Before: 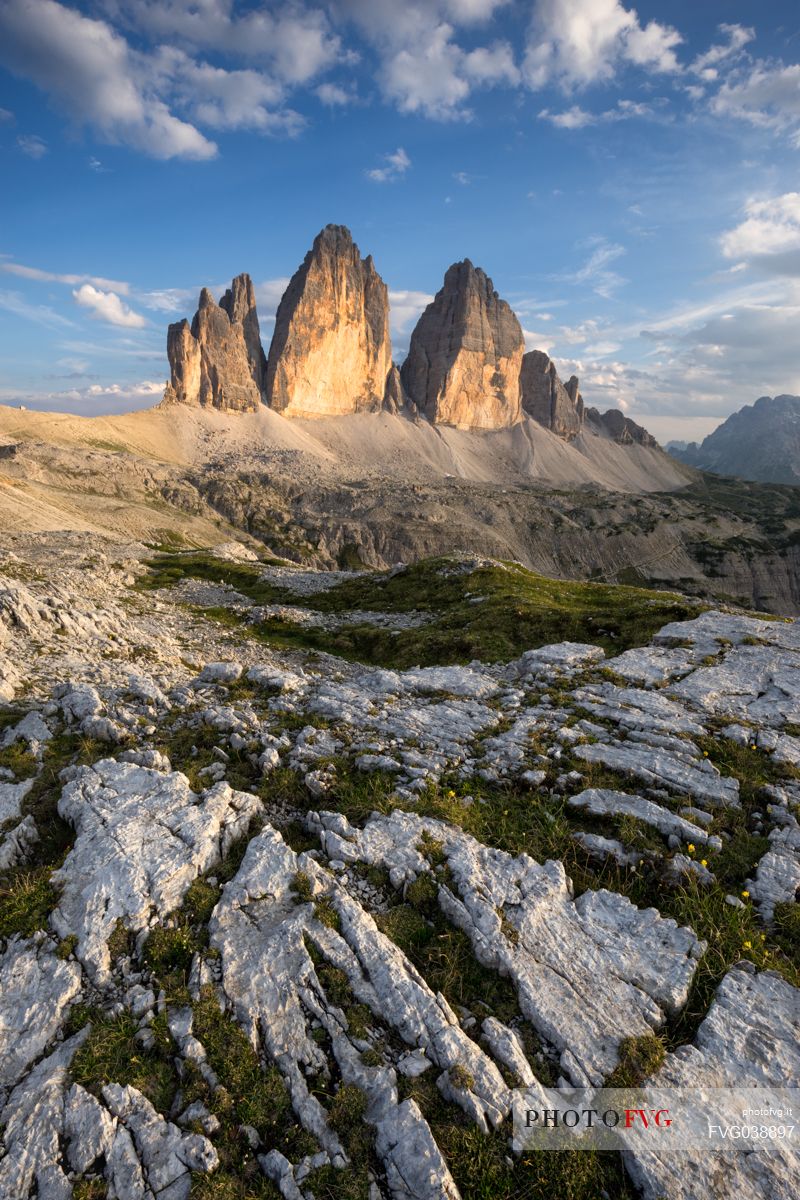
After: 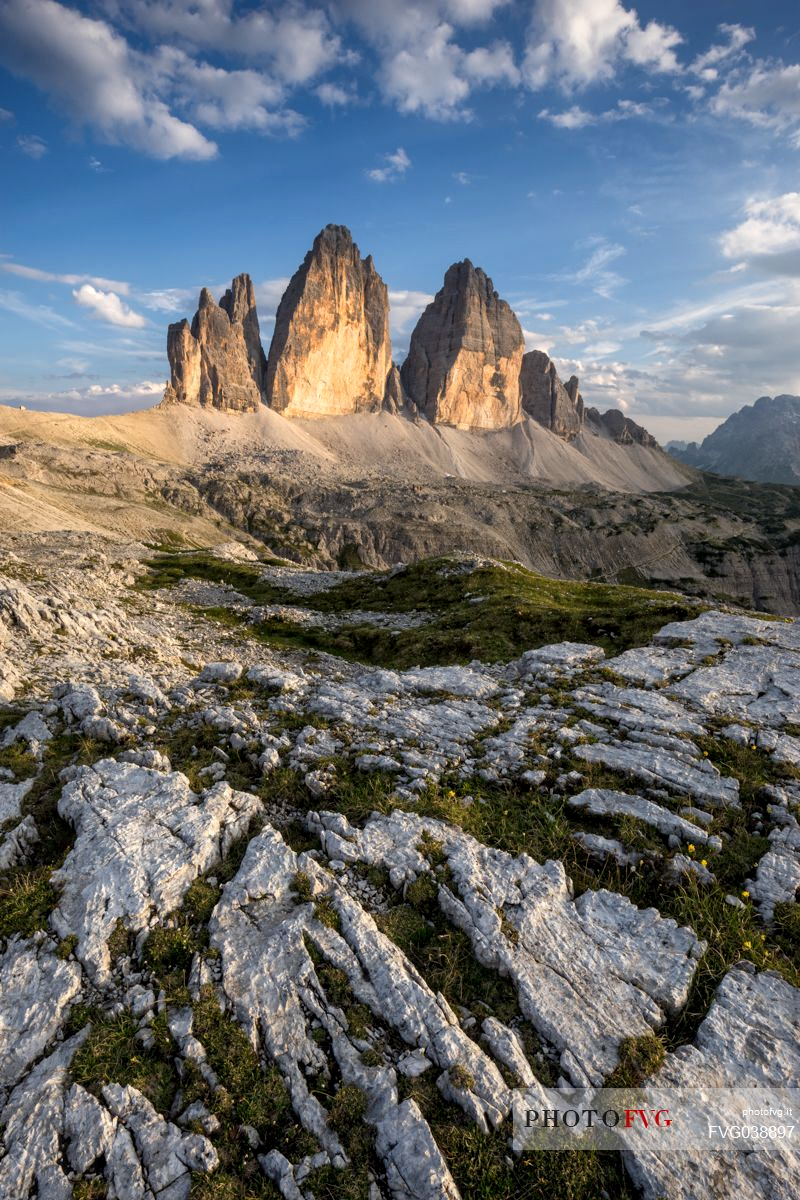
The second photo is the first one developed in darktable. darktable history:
exposure: exposure -0.051 EV, compensate highlight preservation false
local contrast: on, module defaults
